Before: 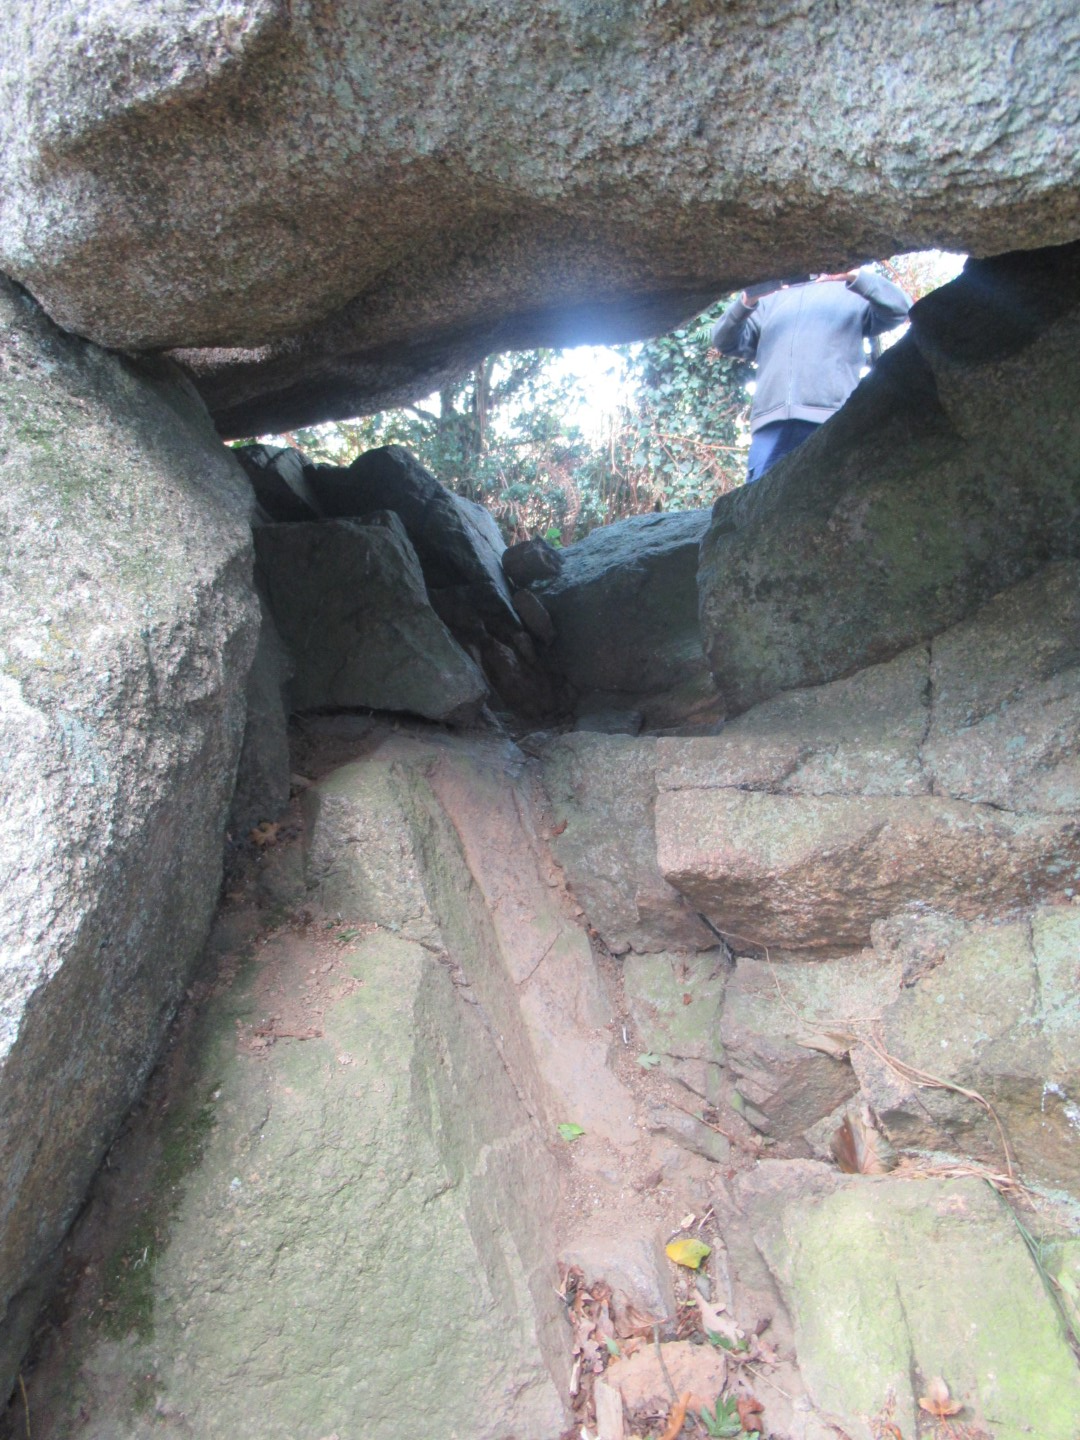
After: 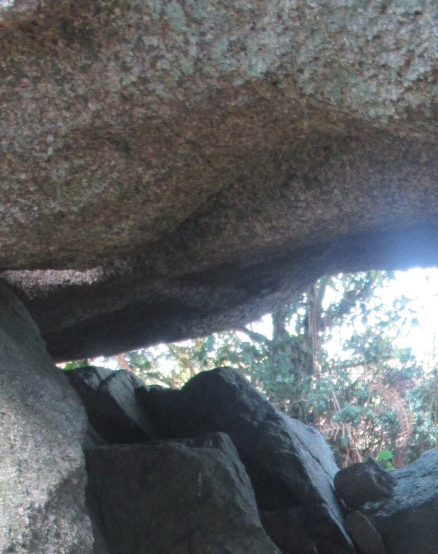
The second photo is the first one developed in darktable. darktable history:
crop: left 15.562%, top 5.439%, right 43.814%, bottom 56.078%
